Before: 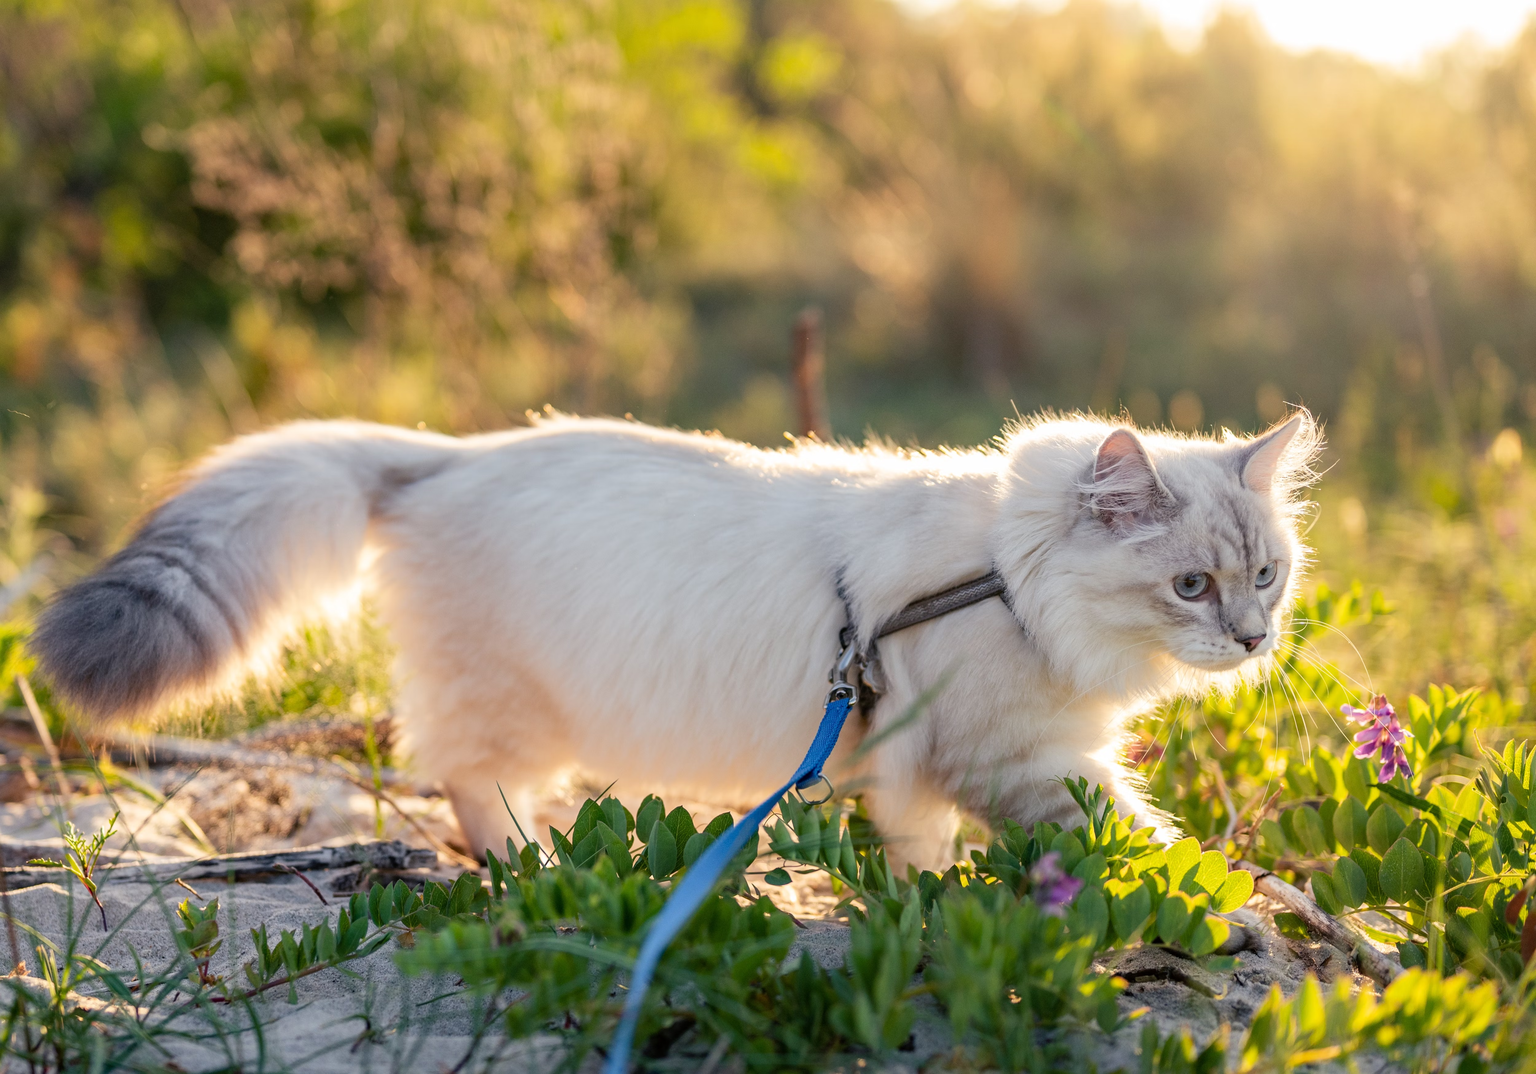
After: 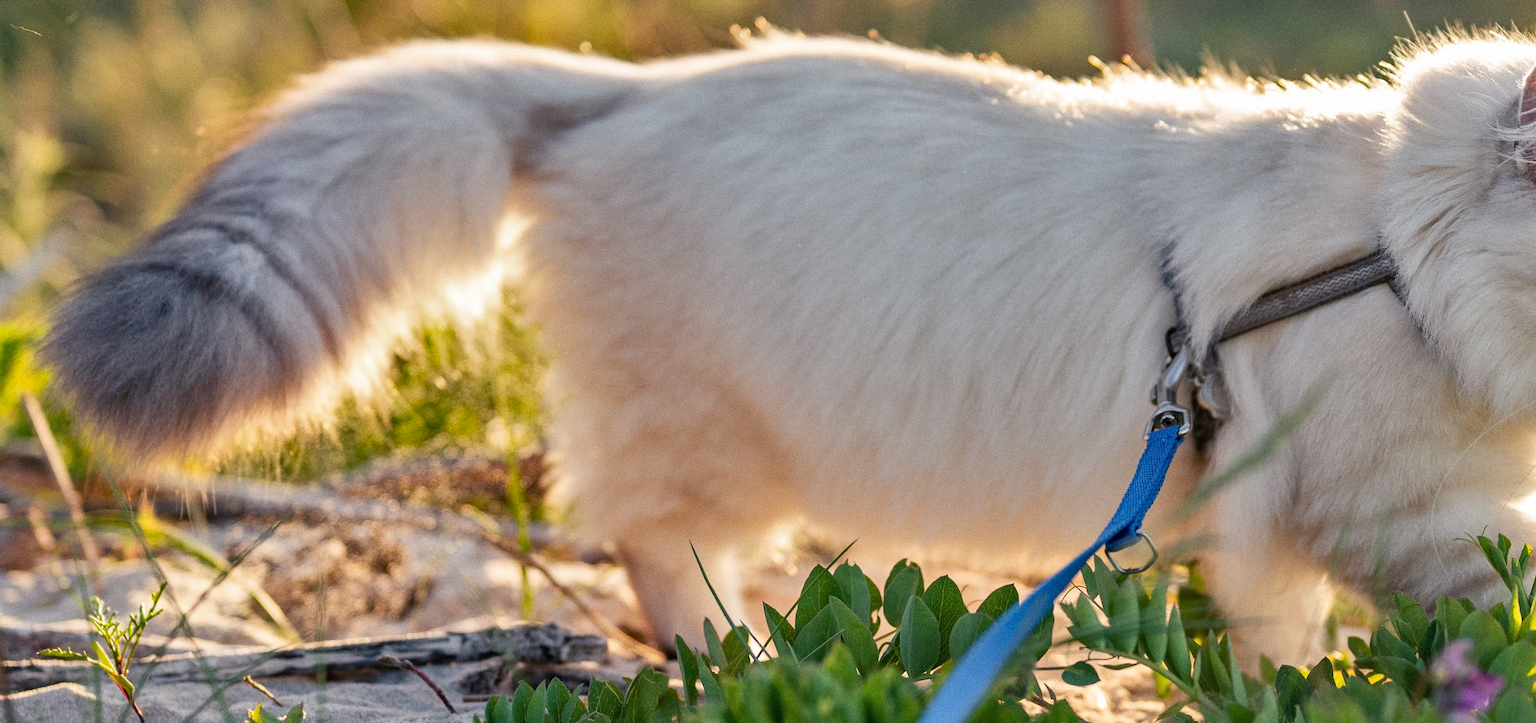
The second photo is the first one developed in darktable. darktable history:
shadows and highlights: radius 100.41, shadows 50.55, highlights -64.36, highlights color adjustment 49.82%, soften with gaussian
grain: coarseness 0.09 ISO, strength 40%
crop: top 36.498%, right 27.964%, bottom 14.995%
